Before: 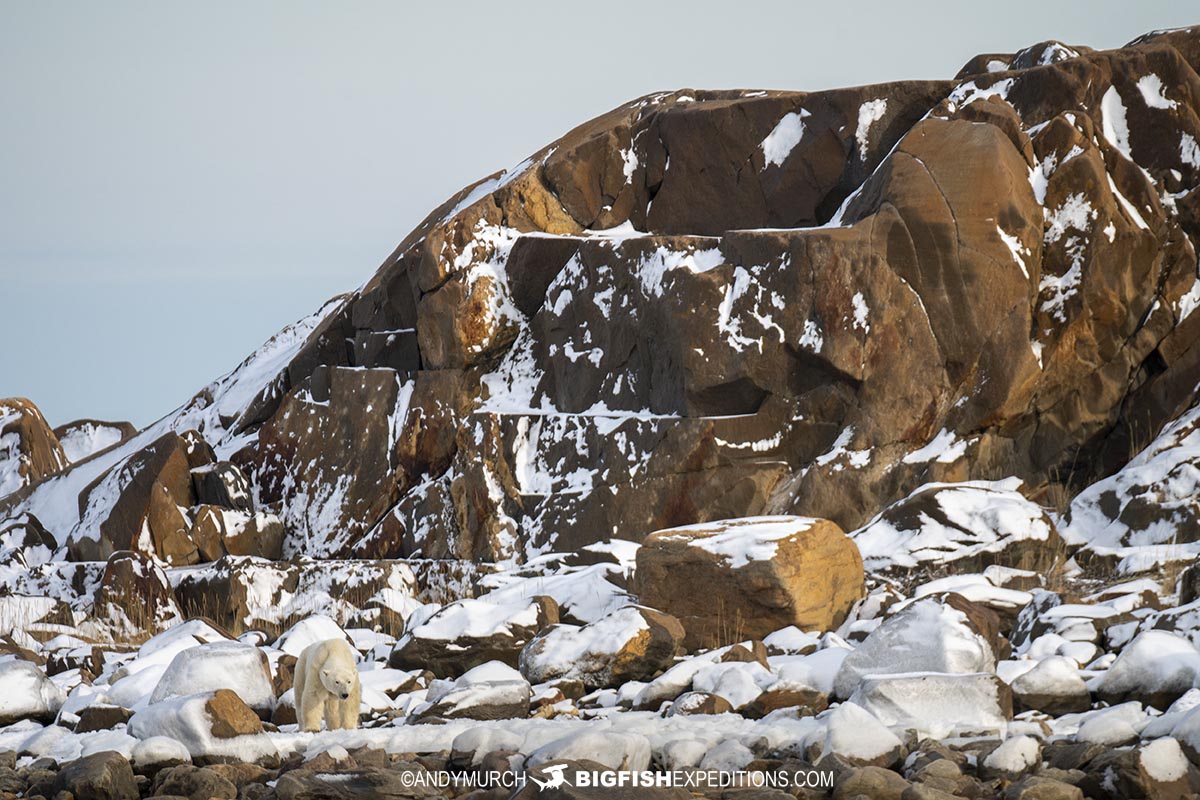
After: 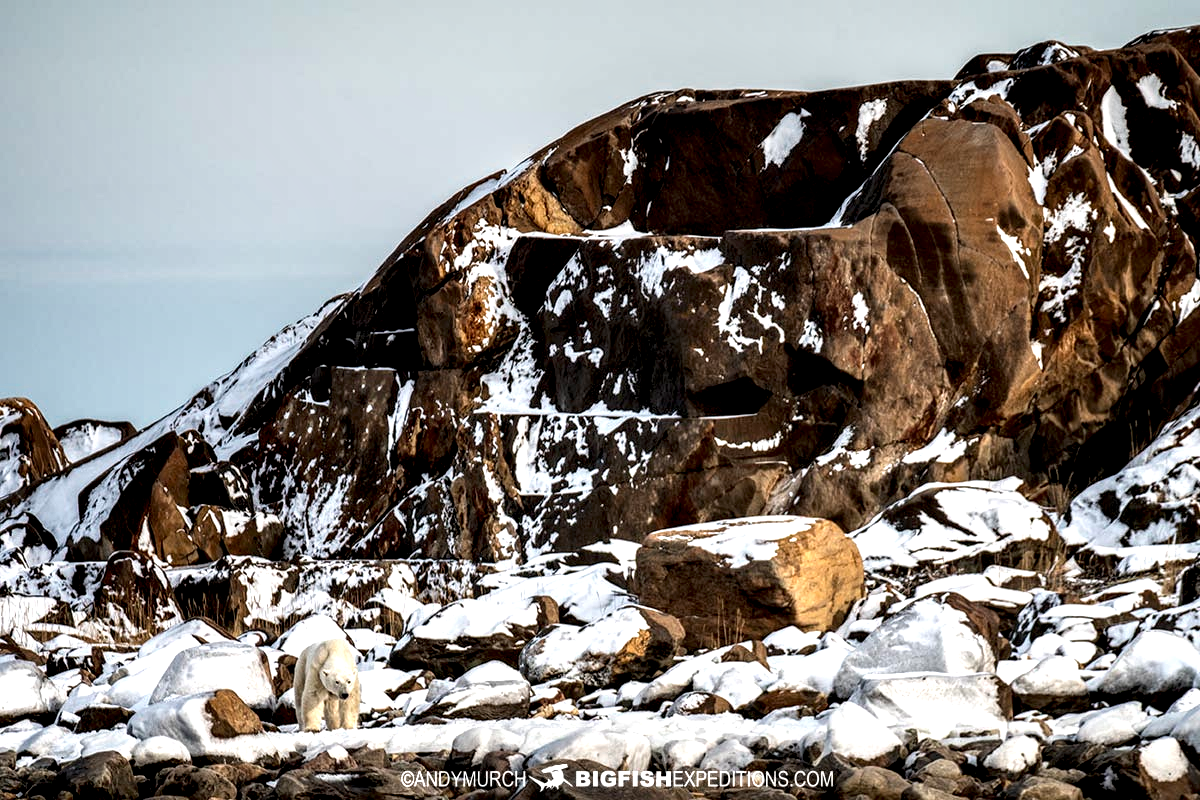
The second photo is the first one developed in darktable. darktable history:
local contrast: shadows 188%, detail 224%
tone equalizer: on, module defaults
color correction: highlights b* -0.044, saturation 0.99
